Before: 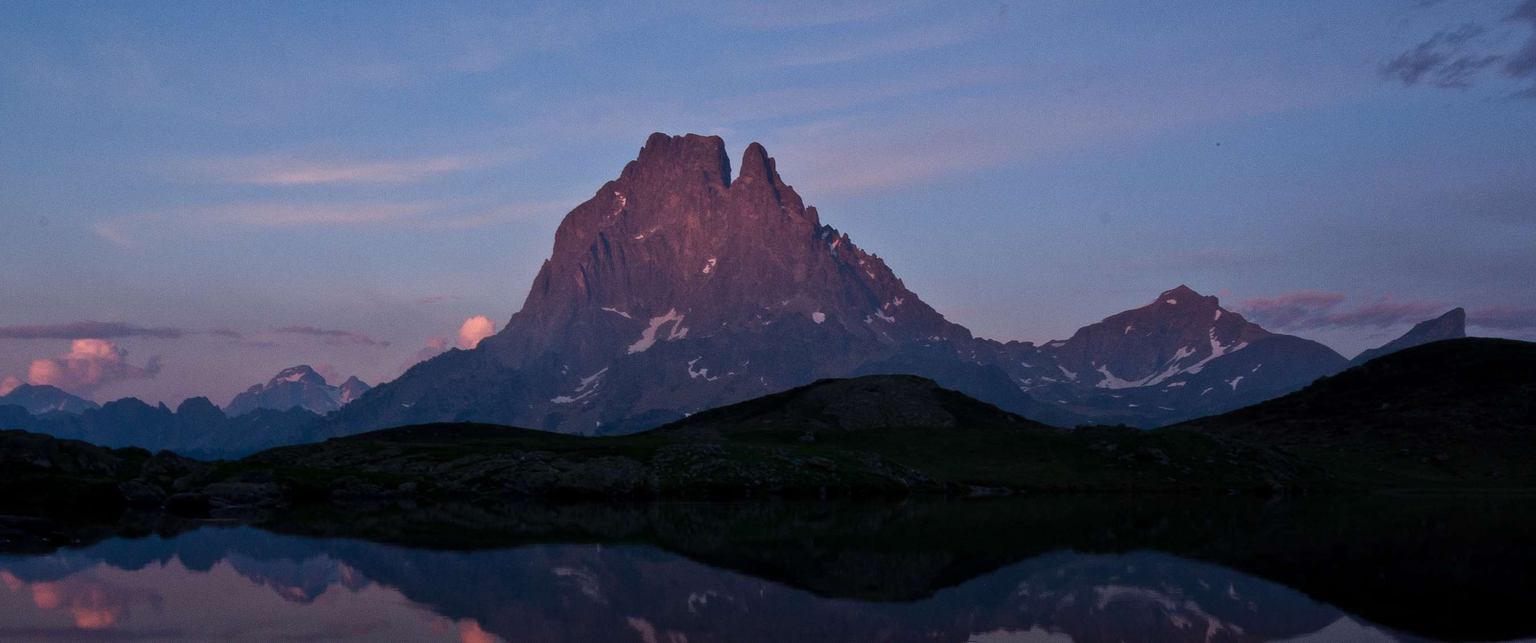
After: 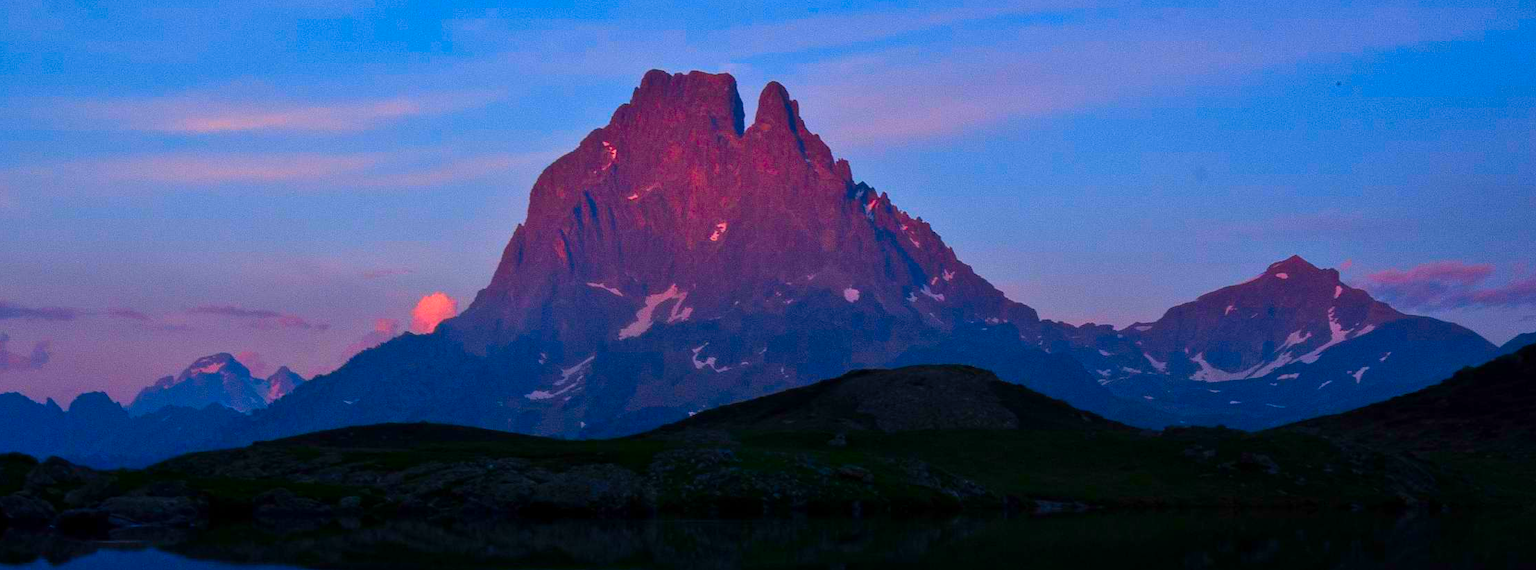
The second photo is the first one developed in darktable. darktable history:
color correction: saturation 2.15
crop: left 7.856%, top 11.836%, right 10.12%, bottom 15.387%
